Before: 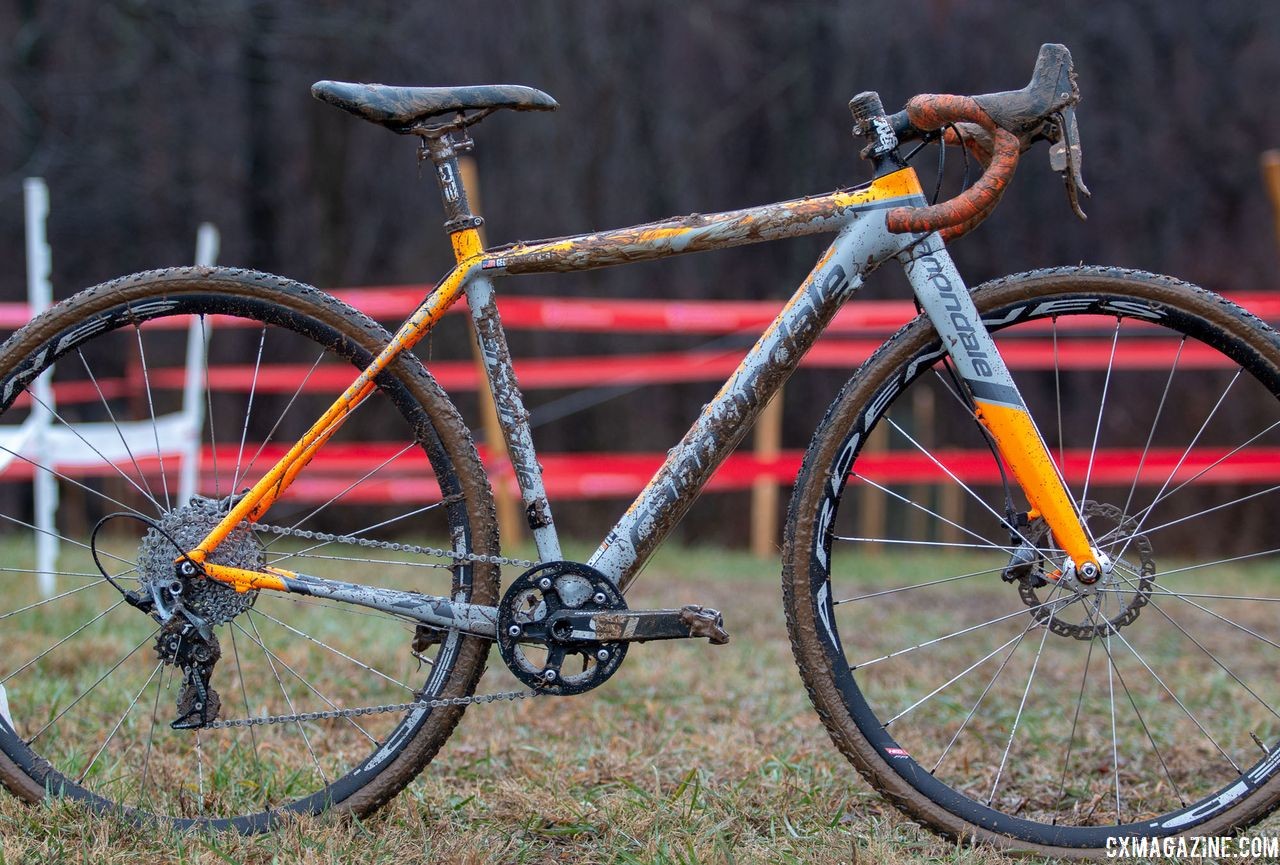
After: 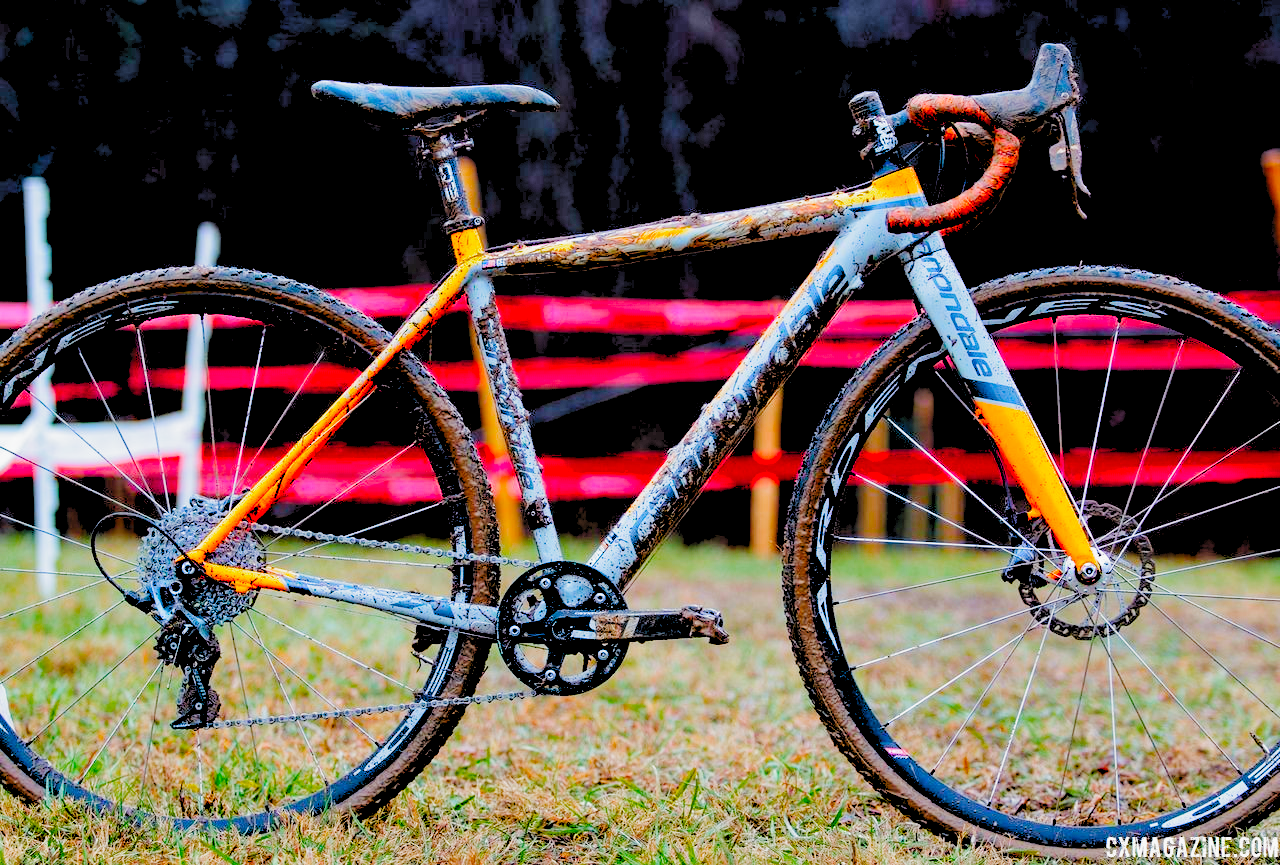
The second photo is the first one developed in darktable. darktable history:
filmic rgb: black relative exposure -3.73 EV, white relative exposure 2.74 EV, threshold 3.06 EV, dynamic range scaling -5.32%, hardness 3.03, add noise in highlights 0.002, preserve chrominance no, color science v3 (2019), use custom middle-gray values true, contrast in highlights soft, enable highlight reconstruction true
color balance rgb: perceptual saturation grading › global saturation 36.123%, perceptual saturation grading › shadows 34.75%
levels: levels [0.072, 0.414, 0.976]
